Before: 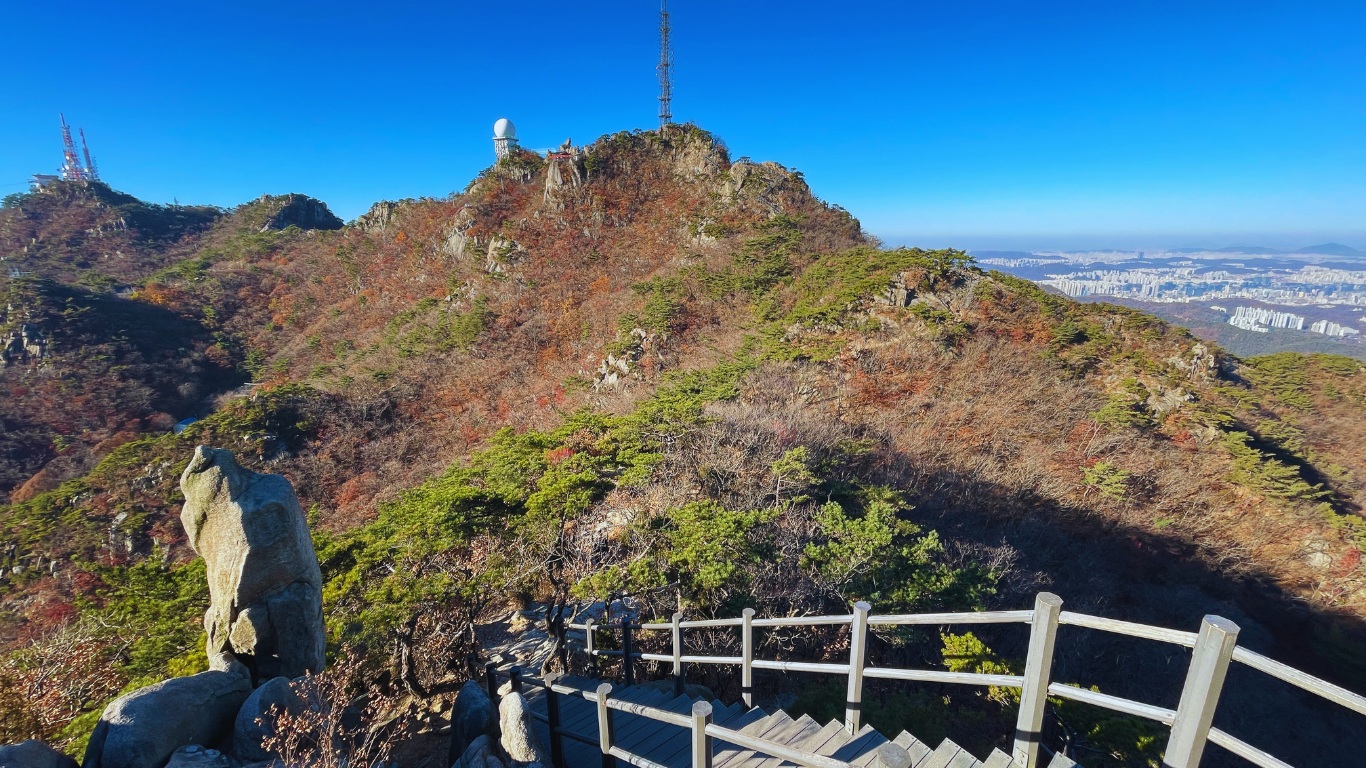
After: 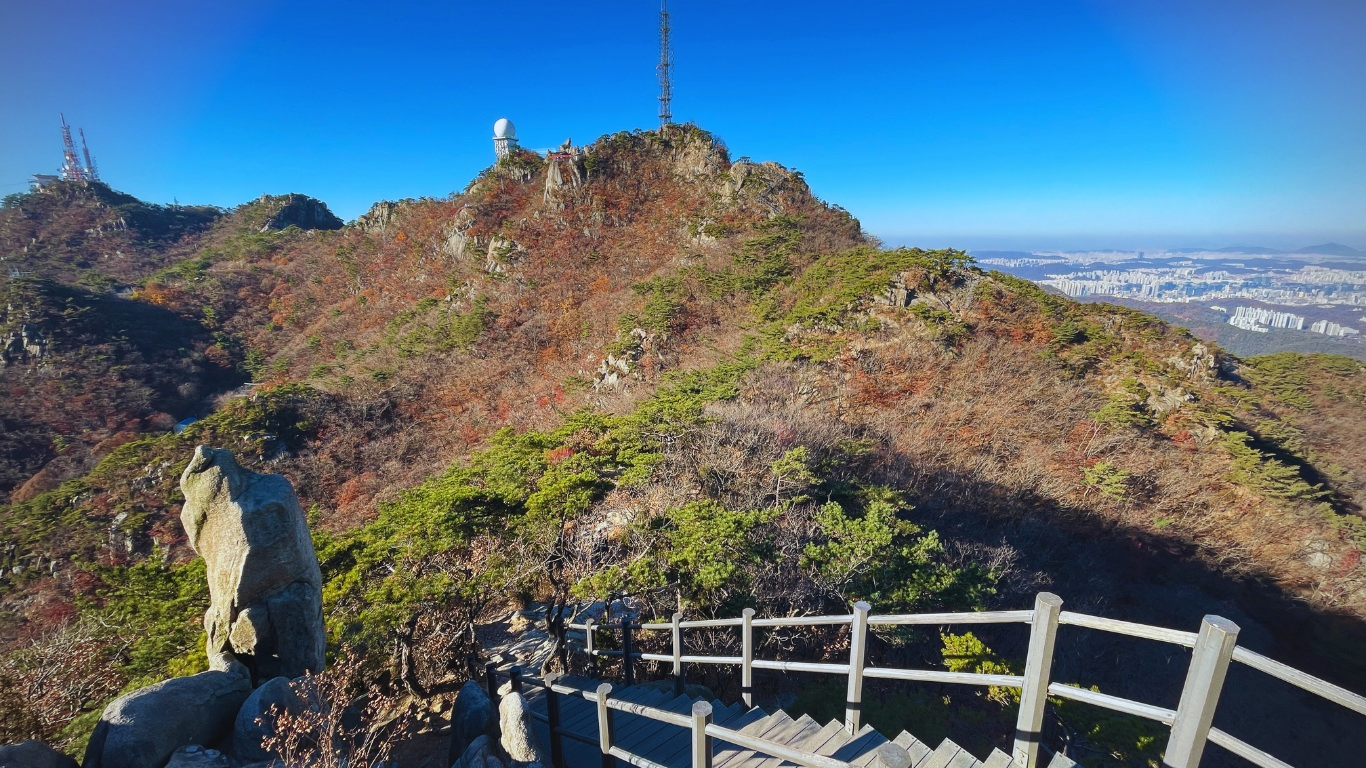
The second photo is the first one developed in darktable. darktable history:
vignetting: on, module defaults
shadows and highlights: shadows 62.66, white point adjustment 0.37, highlights -34.44, compress 83.82%
